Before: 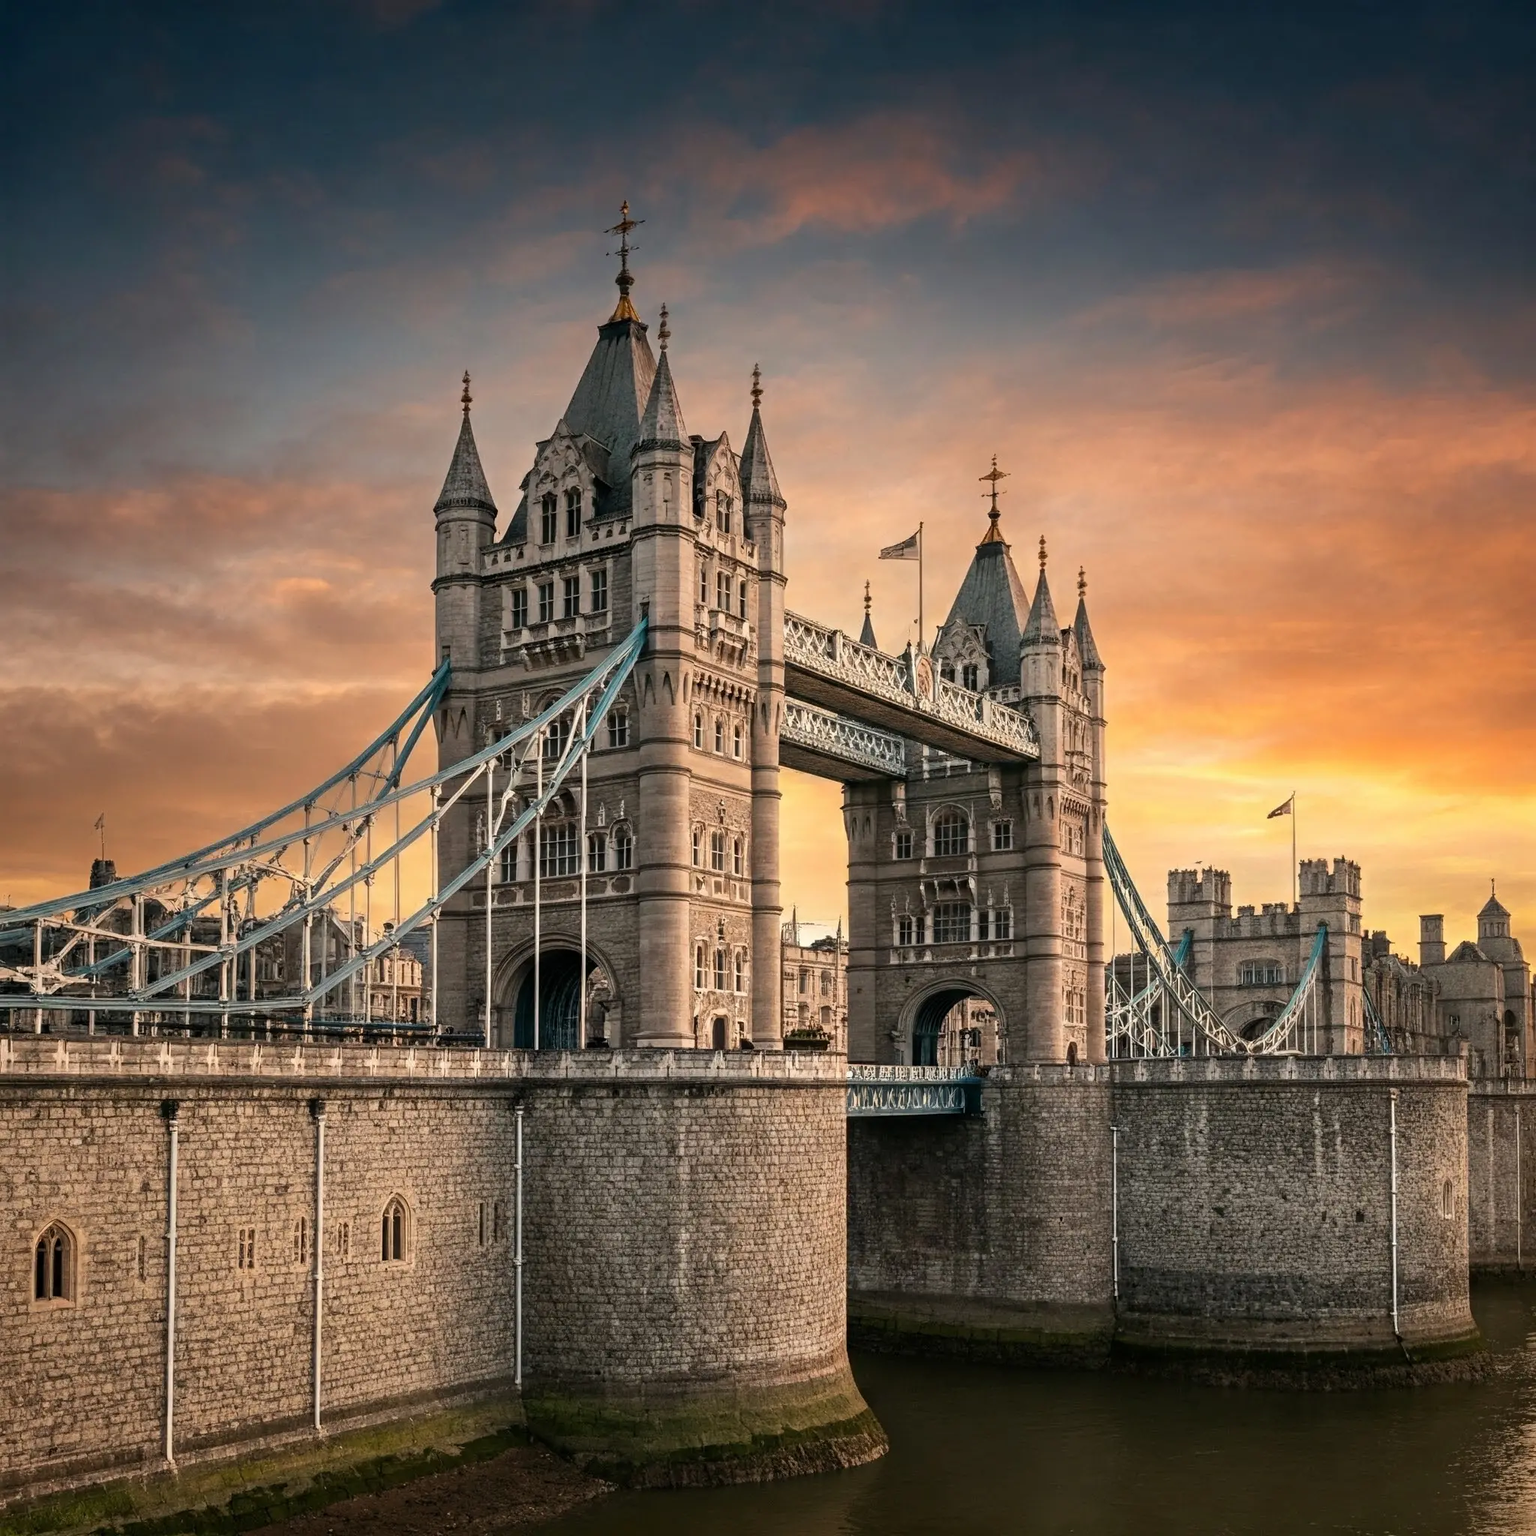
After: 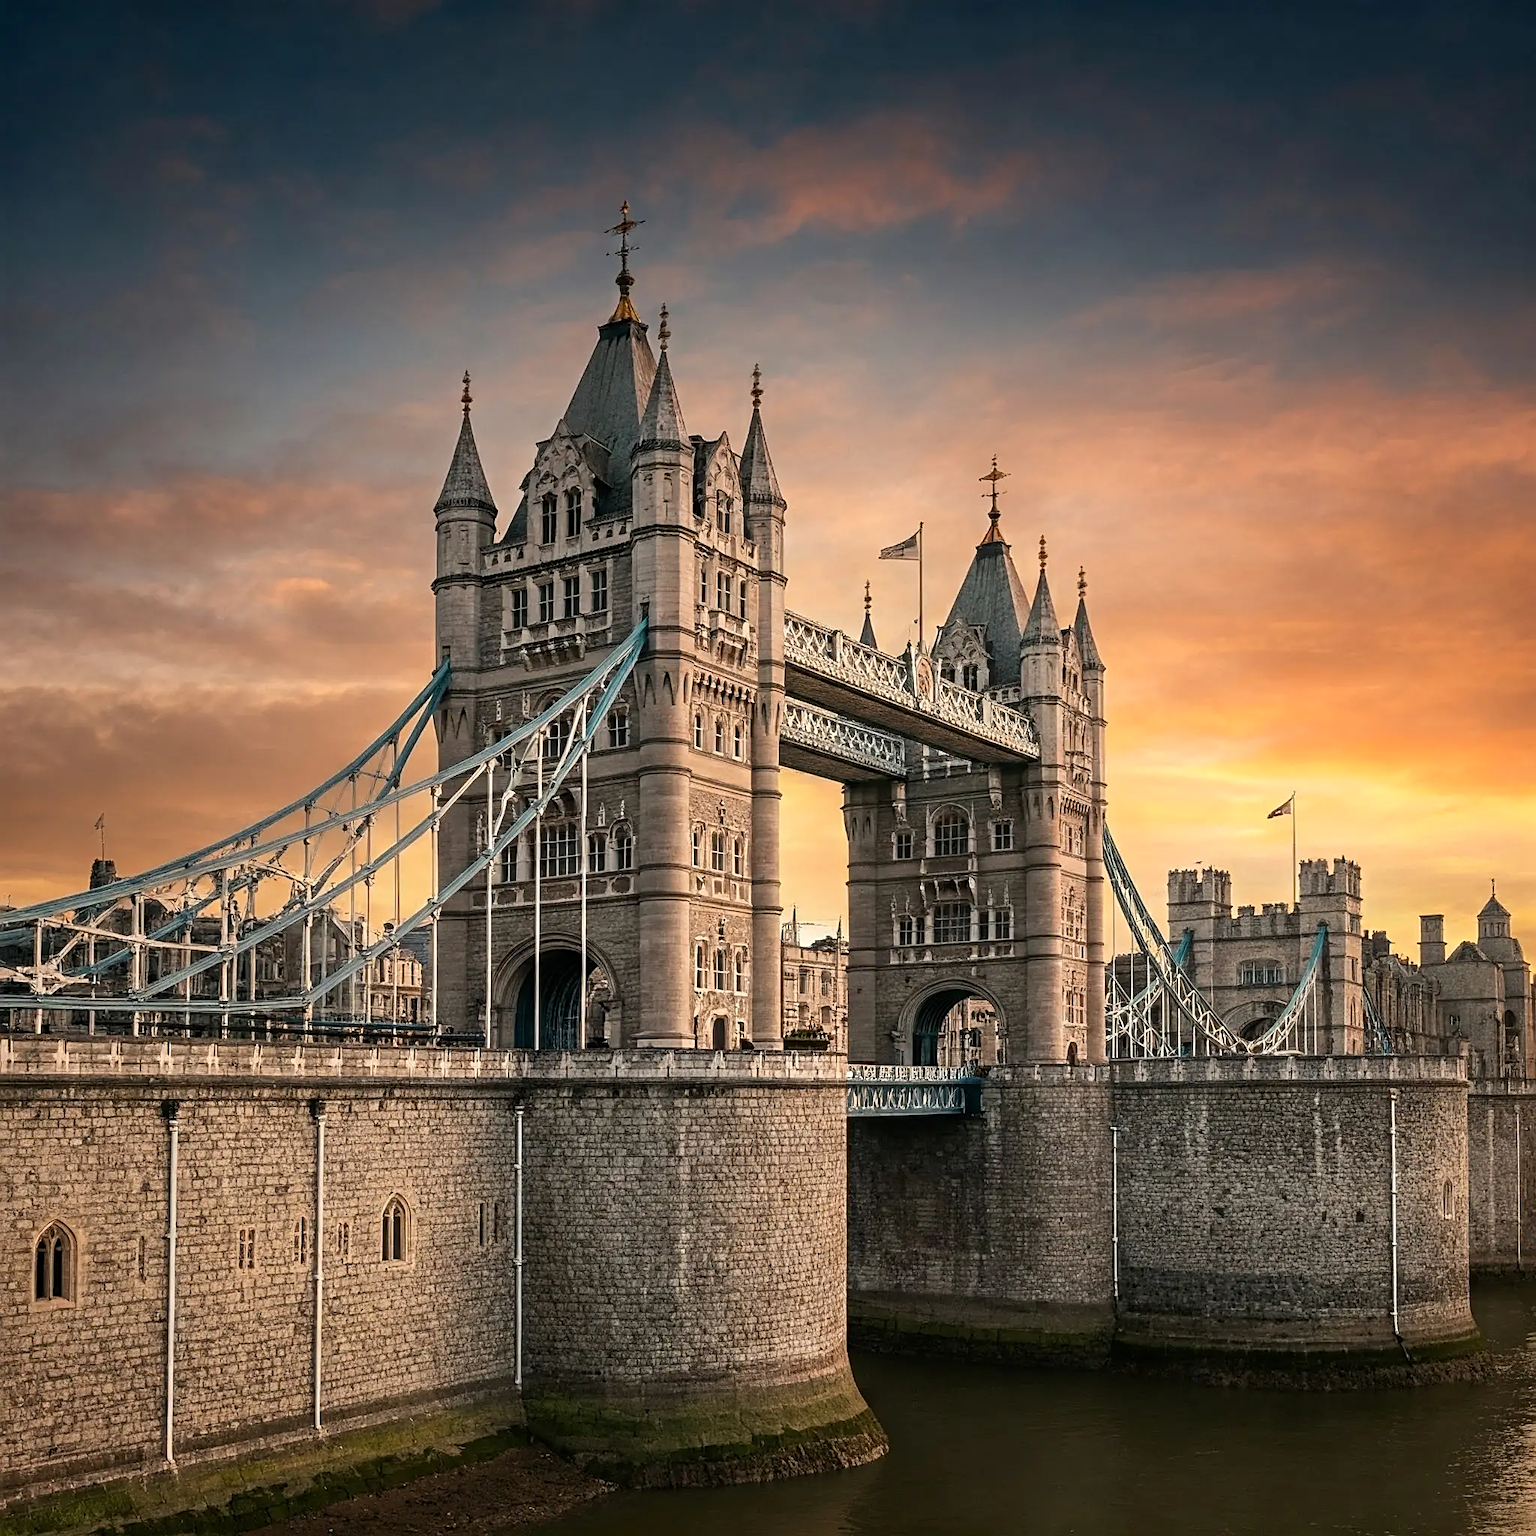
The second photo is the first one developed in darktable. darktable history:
sharpen: on, module defaults
shadows and highlights: radius 93.07, shadows -14.46, white point adjustment 0.23, highlights 31.48, compress 48.23%, highlights color adjustment 52.79%, soften with gaussian
